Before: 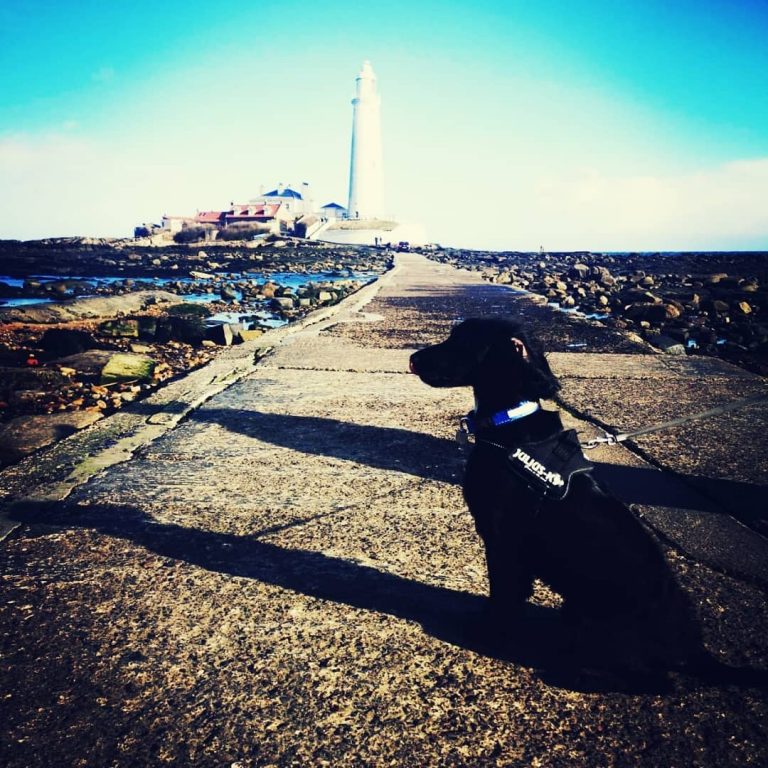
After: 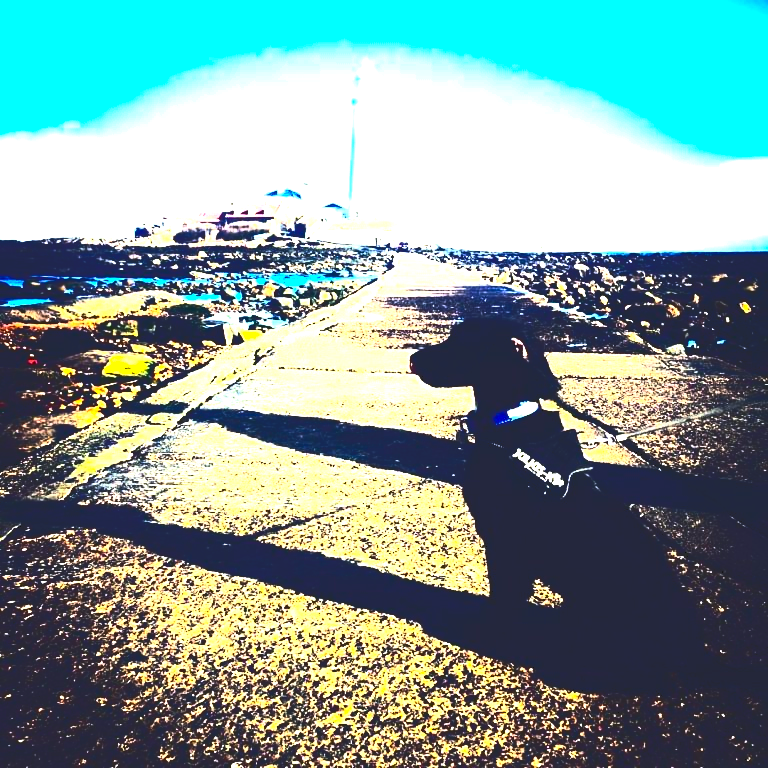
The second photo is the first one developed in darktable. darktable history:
color balance rgb: shadows lift › chroma 0.985%, shadows lift › hue 110.55°, perceptual saturation grading › global saturation 17.366%, perceptual brilliance grading › global brilliance 30.11%, perceptual brilliance grading › highlights 50.7%, perceptual brilliance grading › mid-tones 49.55%, perceptual brilliance grading › shadows -22.322%, global vibrance 20%
tone curve: curves: ch0 [(0, 0) (0.003, 0.156) (0.011, 0.156) (0.025, 0.161) (0.044, 0.161) (0.069, 0.161) (0.1, 0.166) (0.136, 0.168) (0.177, 0.179) (0.224, 0.202) (0.277, 0.241) (0.335, 0.296) (0.399, 0.378) (0.468, 0.484) (0.543, 0.604) (0.623, 0.728) (0.709, 0.822) (0.801, 0.918) (0.898, 0.98) (1, 1)], color space Lab, independent channels, preserve colors none
